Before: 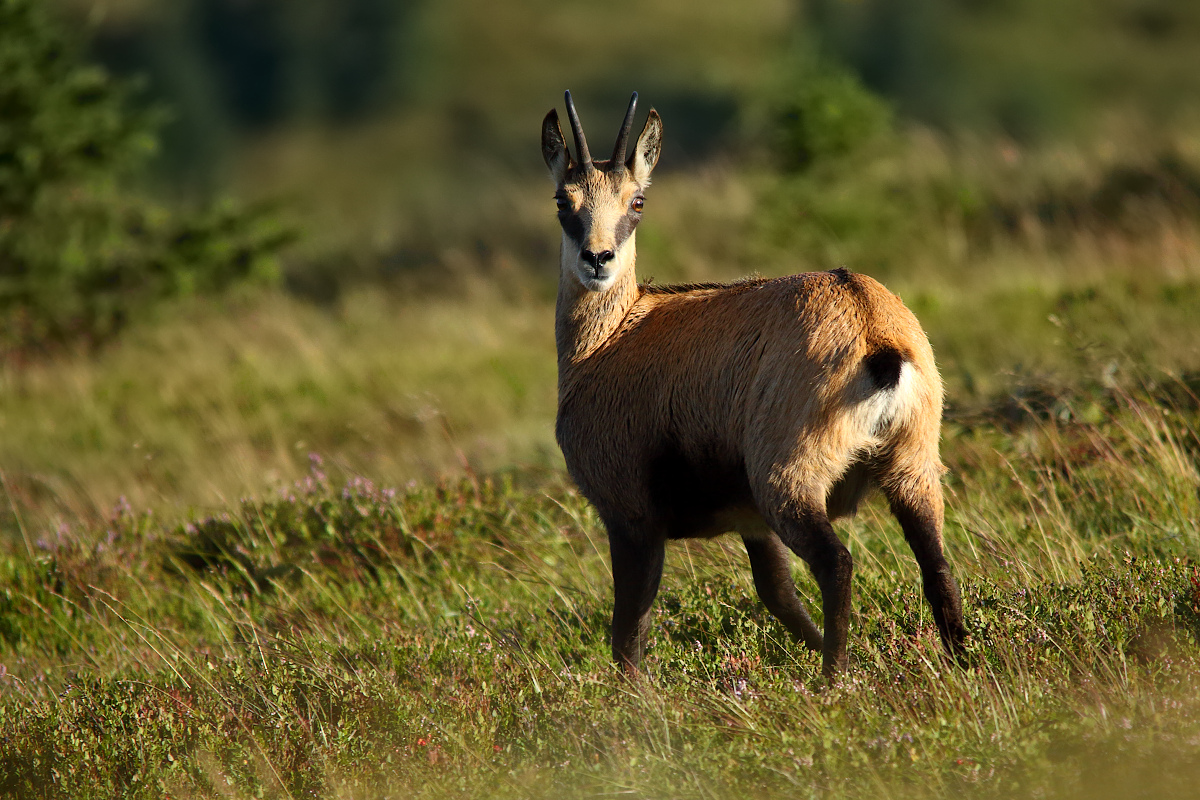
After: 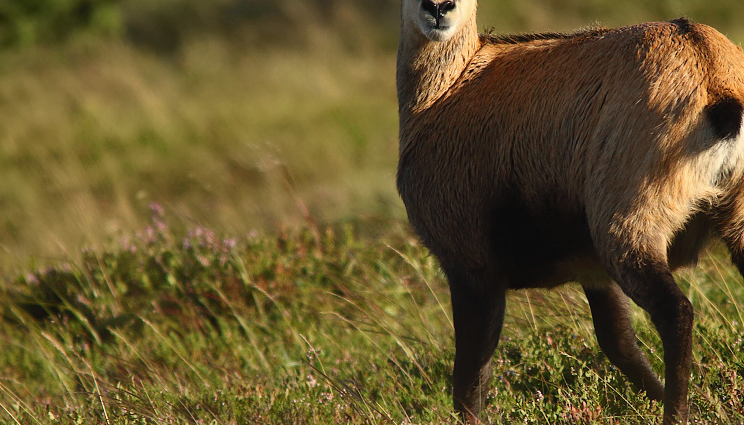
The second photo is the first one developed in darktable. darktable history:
white balance: red 1.045, blue 0.932
crop: left 13.312%, top 31.28%, right 24.627%, bottom 15.582%
contrast brightness saturation: contrast -0.08, brightness -0.04, saturation -0.11
